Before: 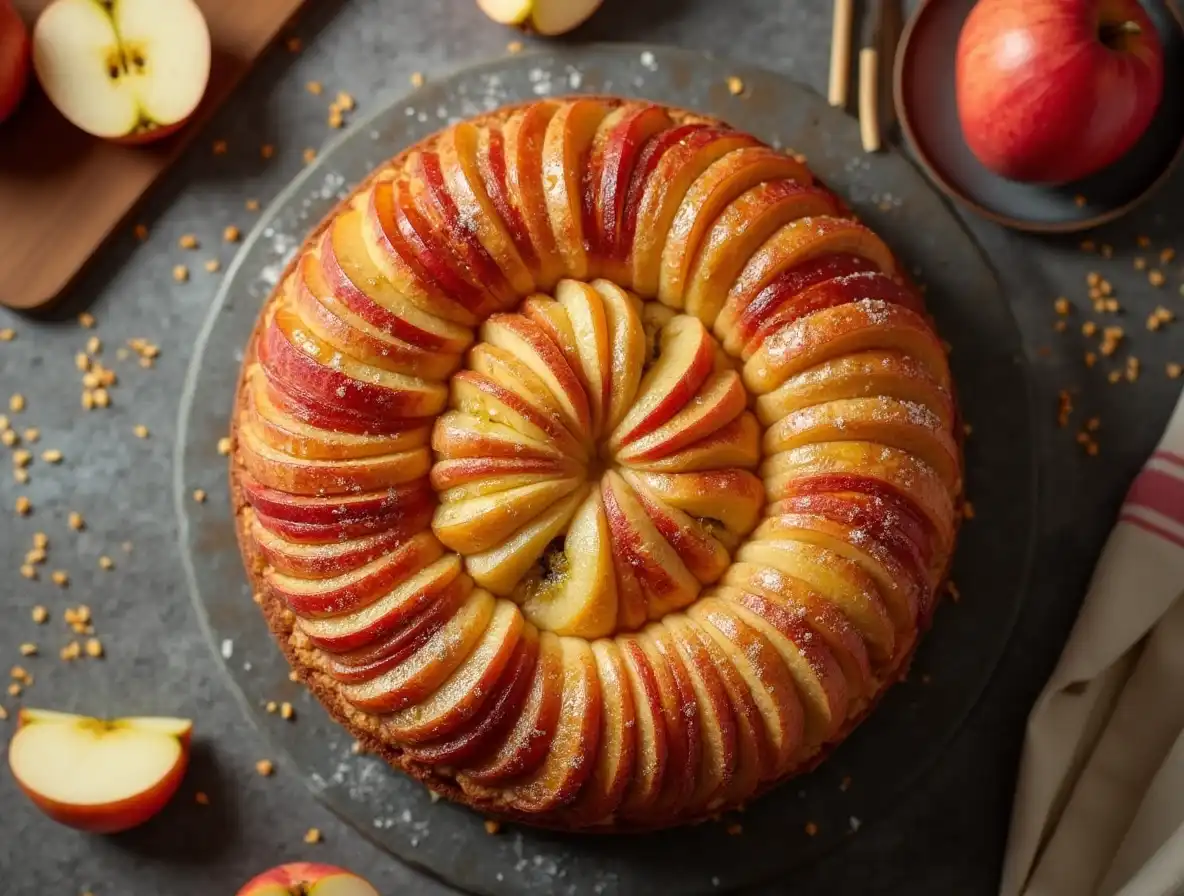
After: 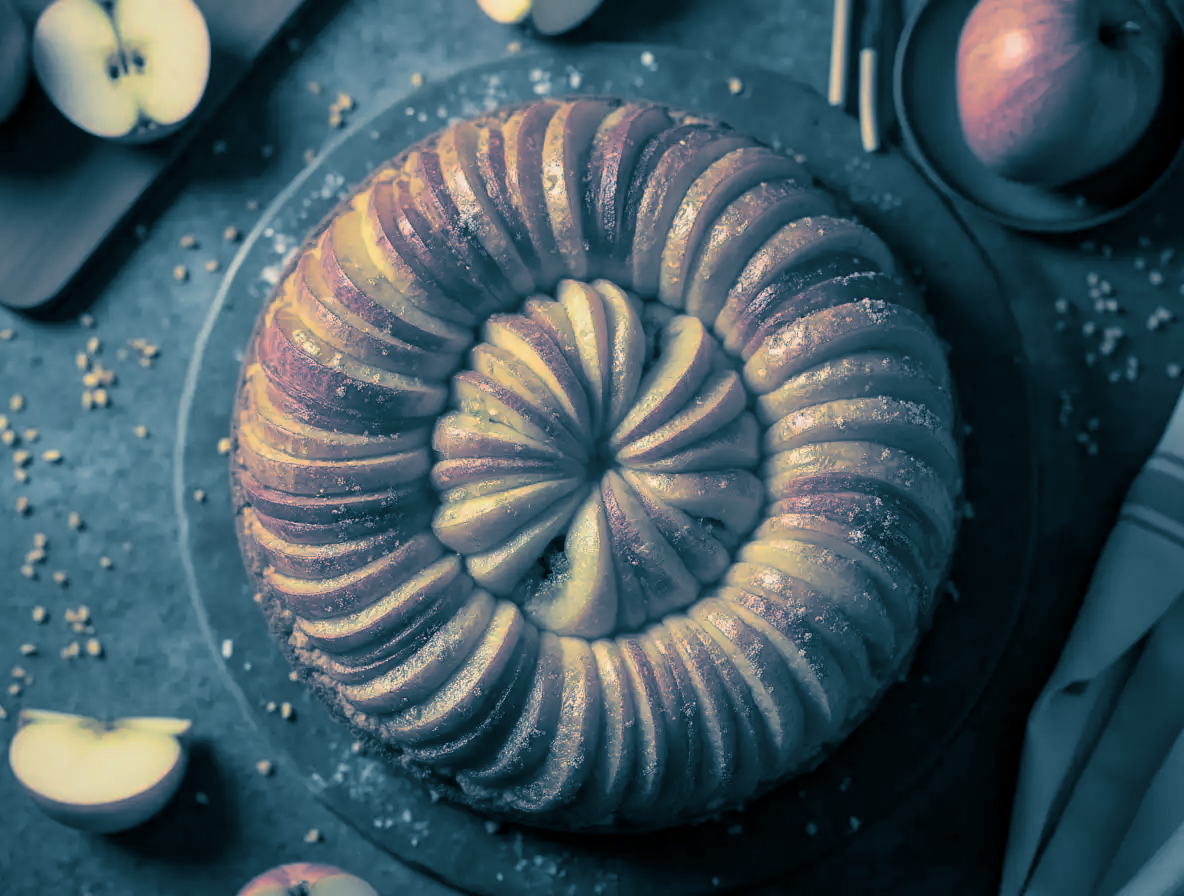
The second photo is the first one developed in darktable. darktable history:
split-toning: shadows › hue 212.4°, balance -70
exposure: black level correction 0.002, exposure -0.1 EV, compensate highlight preservation false
